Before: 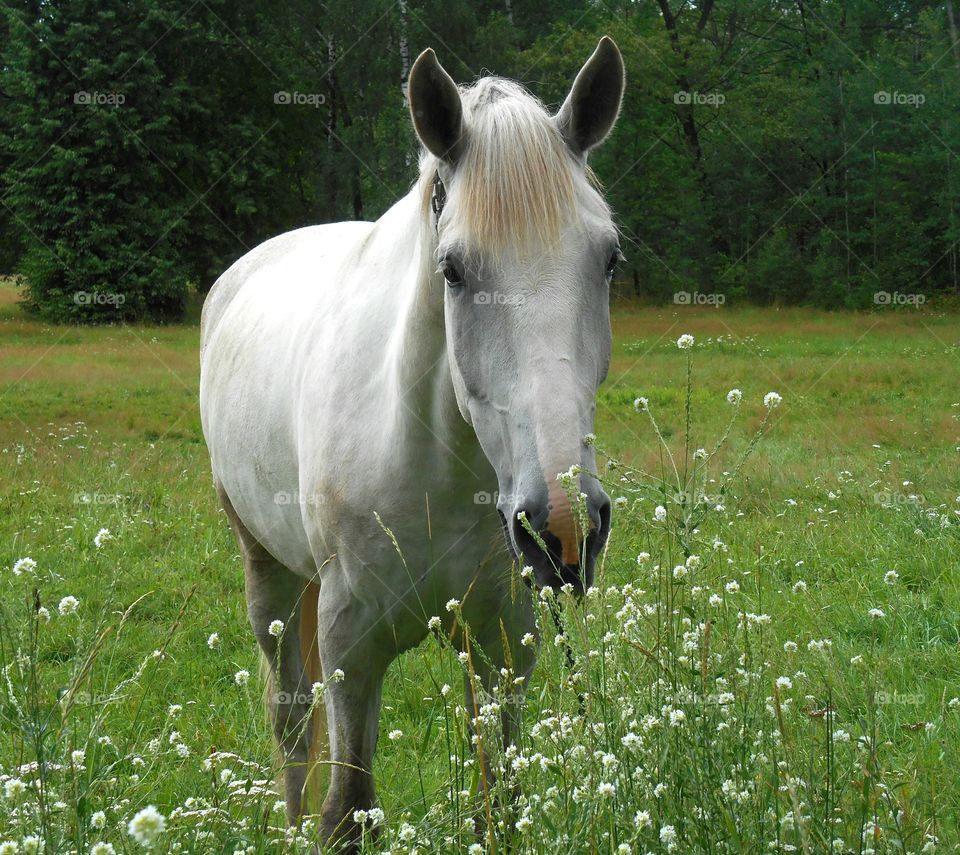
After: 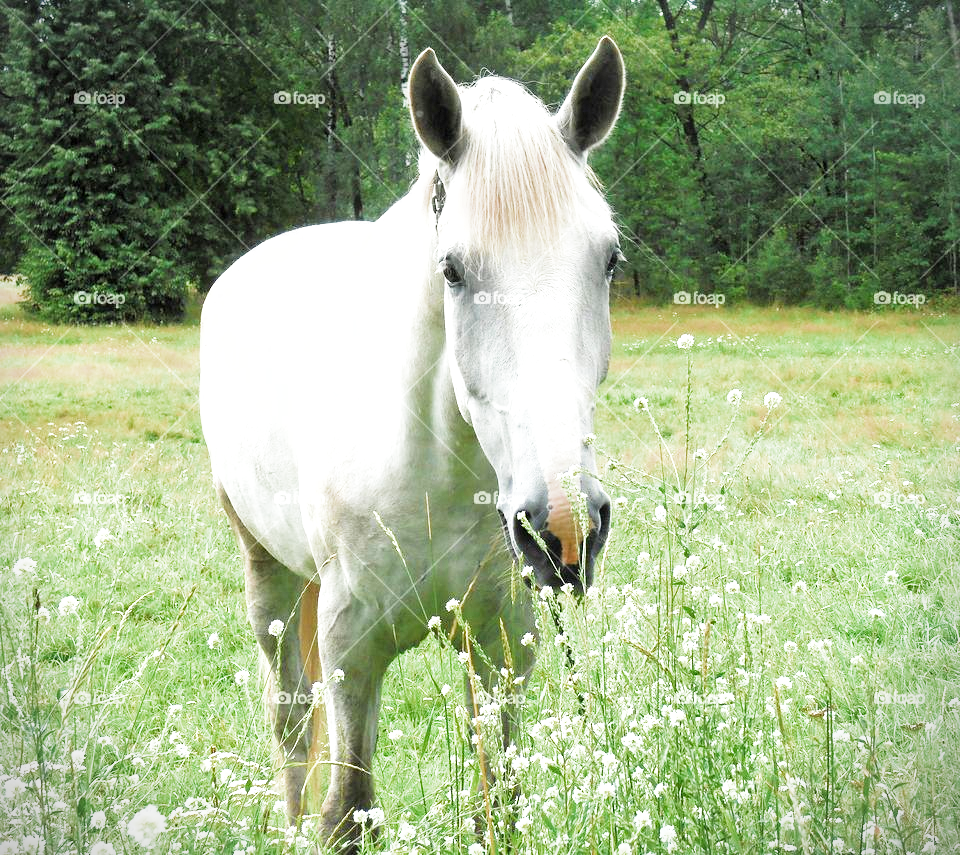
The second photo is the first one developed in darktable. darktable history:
filmic rgb: middle gray luminance 9.26%, black relative exposure -10.66 EV, white relative exposure 3.44 EV, target black luminance 0%, hardness 5.95, latitude 59.49%, contrast 1.093, highlights saturation mix 5.72%, shadows ↔ highlights balance 28.53%, add noise in highlights 0.001, preserve chrominance max RGB, color science v3 (2019), use custom middle-gray values true, contrast in highlights soft
contrast brightness saturation: contrast 0.049
vignetting: fall-off start 91.72%, unbound false
exposure: black level correction 0, exposure 1.1 EV, compensate highlight preservation false
local contrast: mode bilateral grid, contrast 20, coarseness 50, detail 119%, midtone range 0.2
